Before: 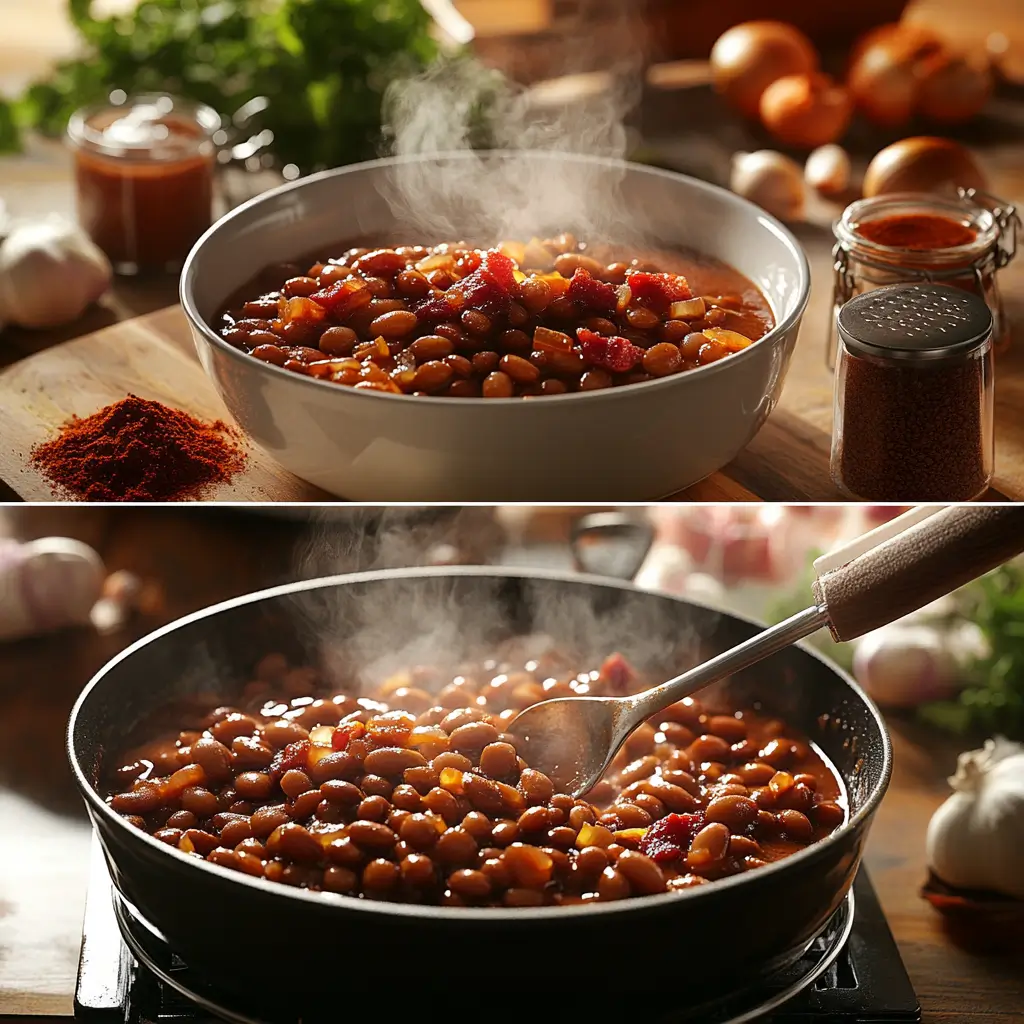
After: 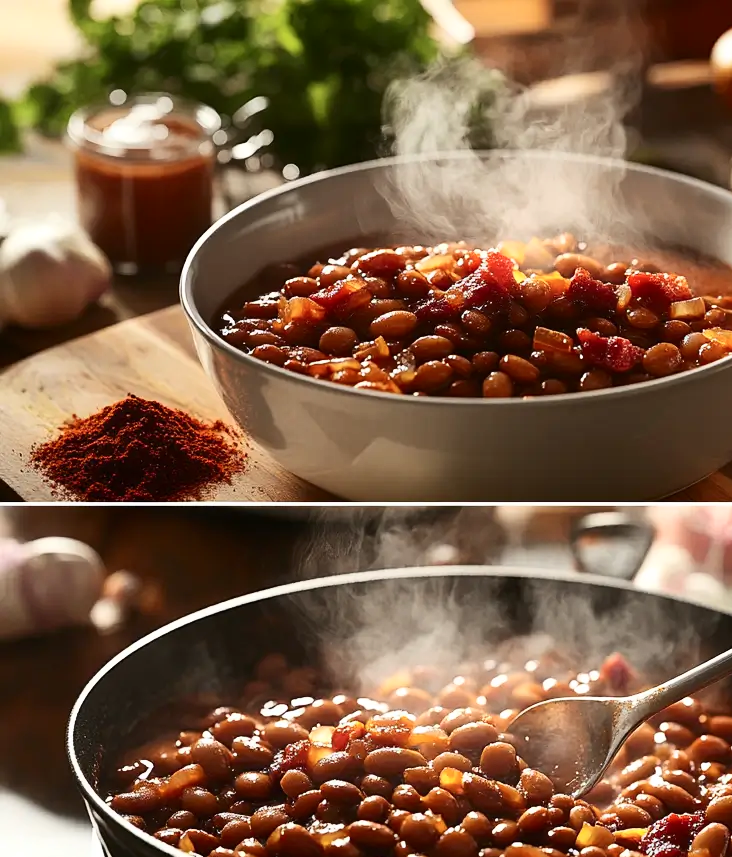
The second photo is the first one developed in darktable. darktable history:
contrast brightness saturation: contrast 0.241, brightness 0.091
crop: right 28.45%, bottom 16.287%
